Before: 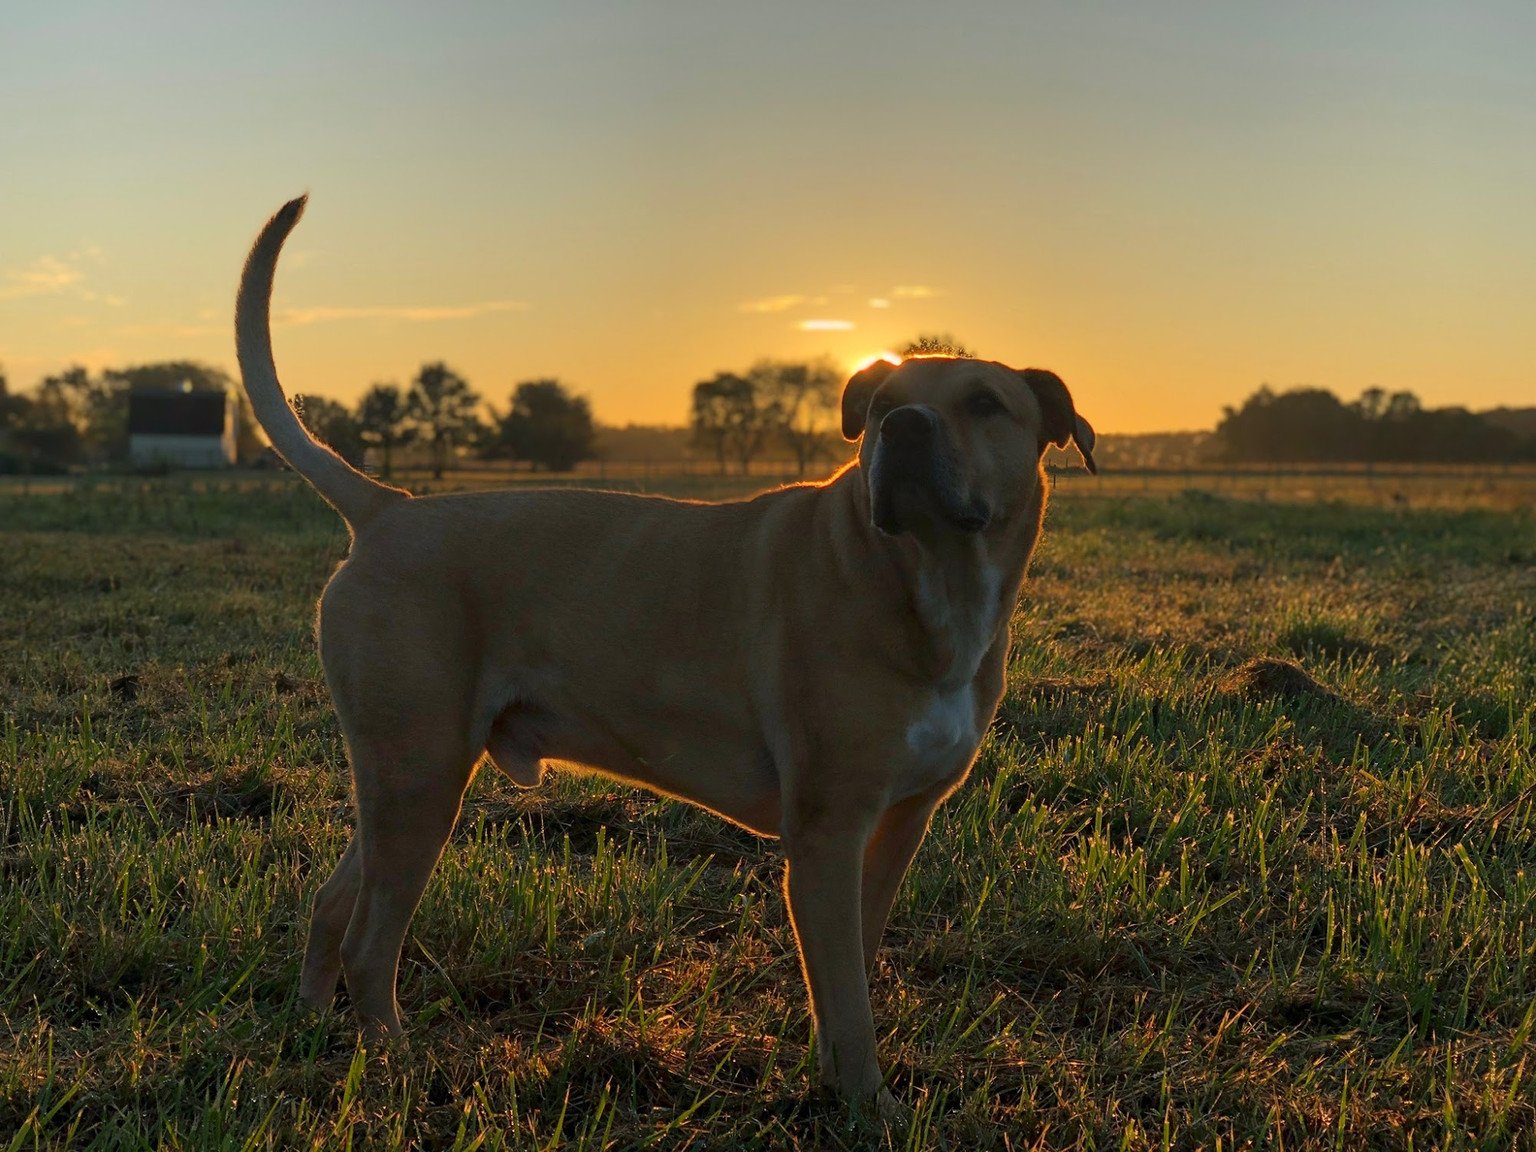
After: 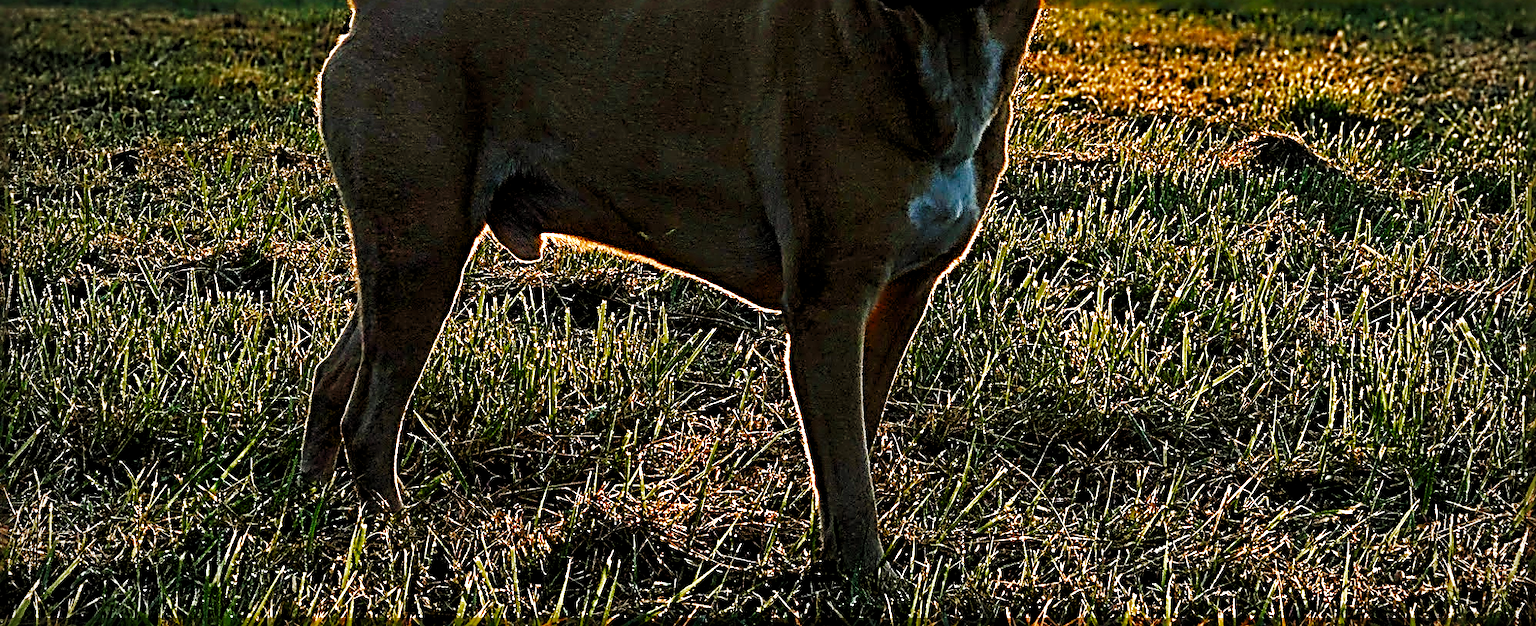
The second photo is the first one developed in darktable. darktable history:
base curve: curves: ch0 [(0, 0) (0.007, 0.004) (0.027, 0.03) (0.046, 0.07) (0.207, 0.54) (0.442, 0.872) (0.673, 0.972) (1, 1)], preserve colors none
sharpen: radius 4.051, amount 1.991
color balance rgb: highlights gain › luminance 14.485%, linear chroma grading › shadows -1.508%, linear chroma grading › highlights -13.935%, linear chroma grading › global chroma -9.412%, linear chroma grading › mid-tones -10.41%, perceptual saturation grading › global saturation 0.068%, perceptual saturation grading › highlights -18.031%, perceptual saturation grading › mid-tones 32.988%, perceptual saturation grading › shadows 50.425%
levels: levels [0.062, 0.494, 0.925]
haze removal: compatibility mode true, adaptive false
crop and rotate: top 45.684%, right 0.111%
vignetting: on, module defaults
color zones: curves: ch0 [(0, 0.444) (0.143, 0.442) (0.286, 0.441) (0.429, 0.441) (0.571, 0.441) (0.714, 0.441) (0.857, 0.442) (1, 0.444)], mix 24.63%
